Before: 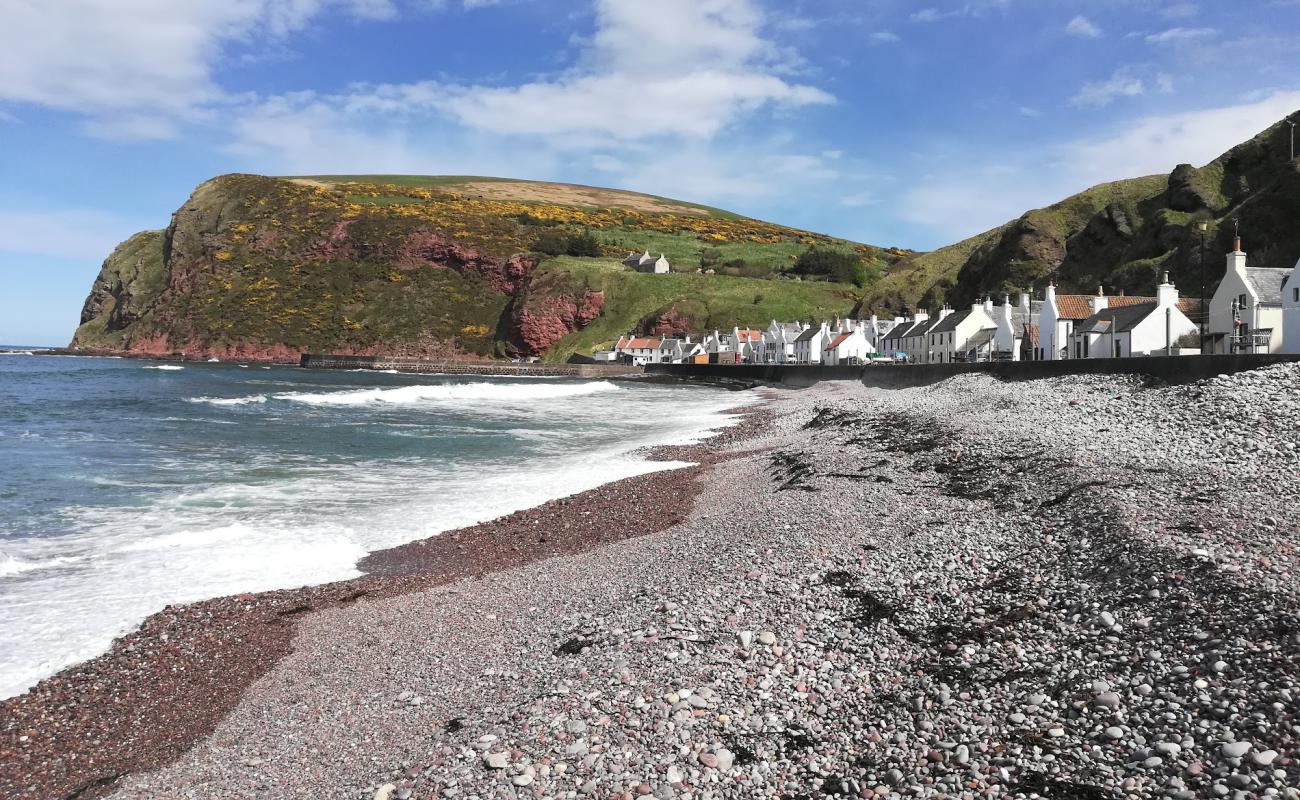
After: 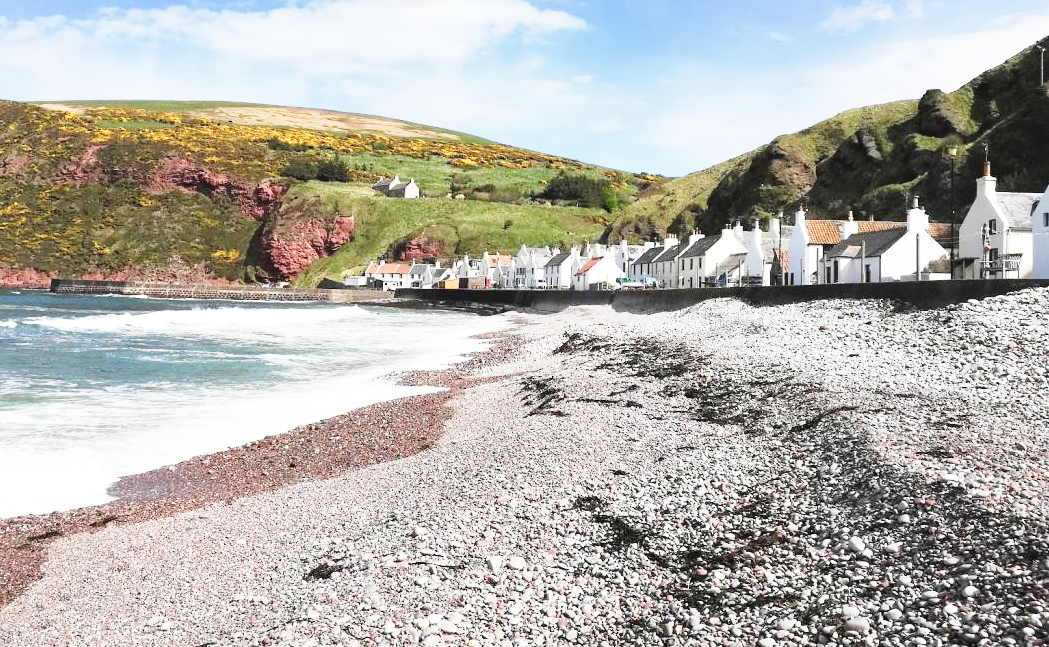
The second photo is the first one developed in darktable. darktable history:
crop: left 19.264%, top 9.413%, right 0%, bottom 9.624%
base curve: curves: ch0 [(0, 0) (0.018, 0.026) (0.143, 0.37) (0.33, 0.731) (0.458, 0.853) (0.735, 0.965) (0.905, 0.986) (1, 1)], preserve colors none
